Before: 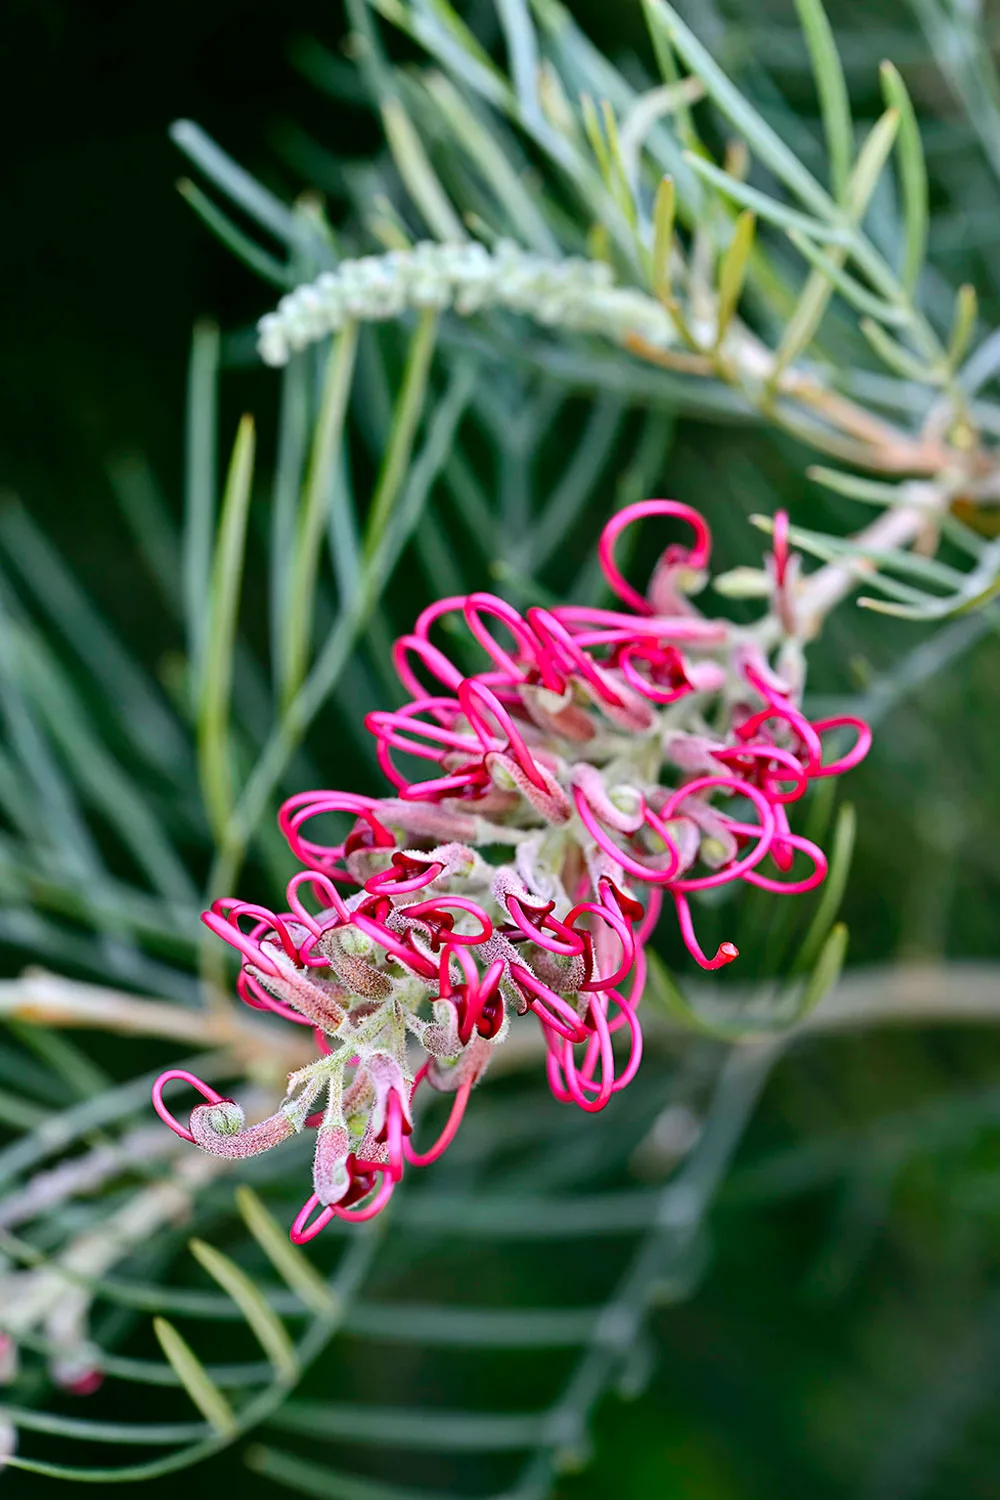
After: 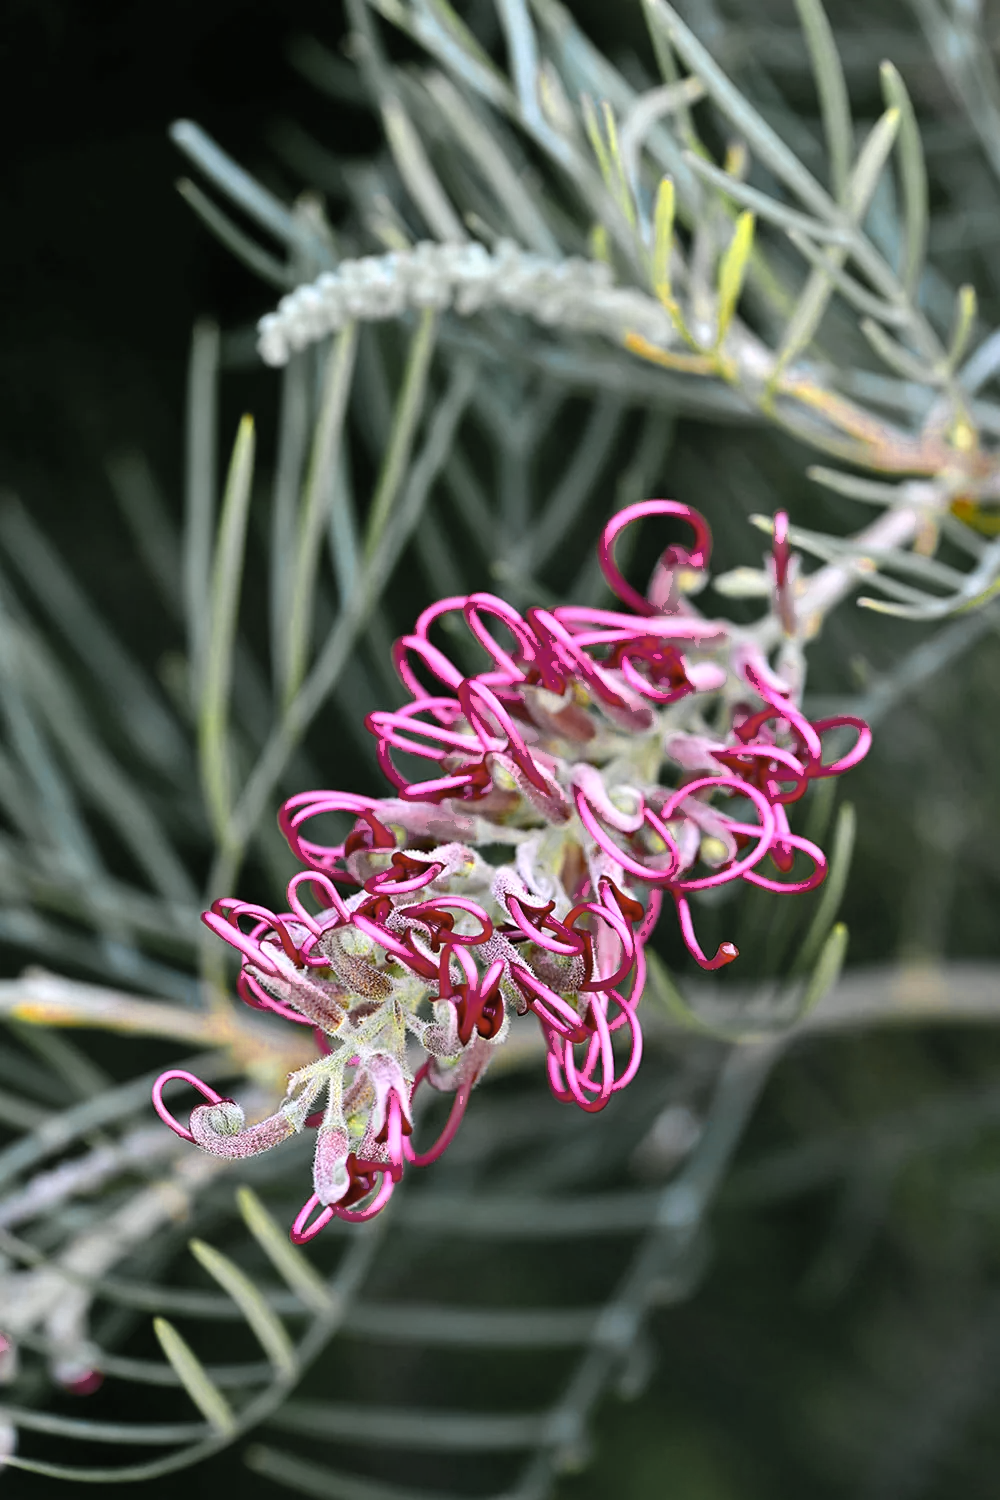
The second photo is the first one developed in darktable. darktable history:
color zones: curves: ch0 [(0.004, 0.306) (0.107, 0.448) (0.252, 0.656) (0.41, 0.398) (0.595, 0.515) (0.768, 0.628)]; ch1 [(0.07, 0.323) (0.151, 0.452) (0.252, 0.608) (0.346, 0.221) (0.463, 0.189) (0.61, 0.368) (0.735, 0.395) (0.921, 0.412)]; ch2 [(0, 0.476) (0.132, 0.512) (0.243, 0.512) (0.397, 0.48) (0.522, 0.376) (0.634, 0.536) (0.761, 0.46)]
